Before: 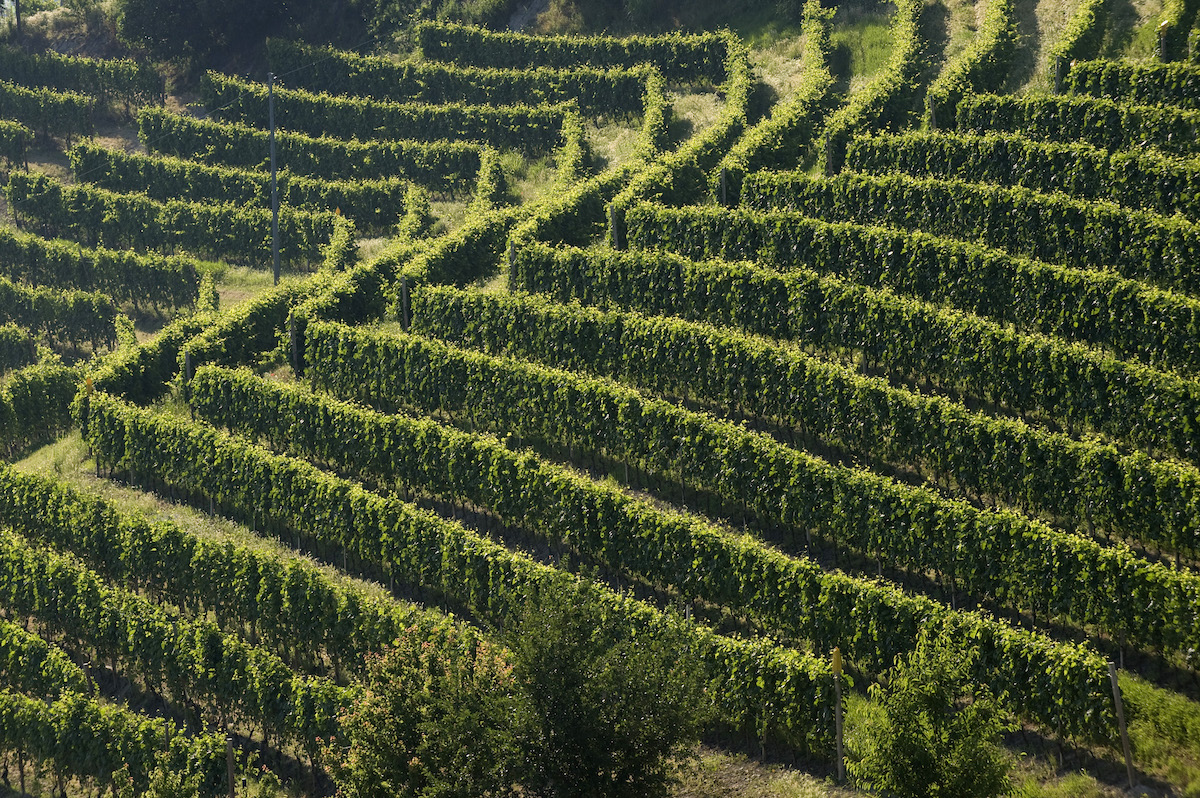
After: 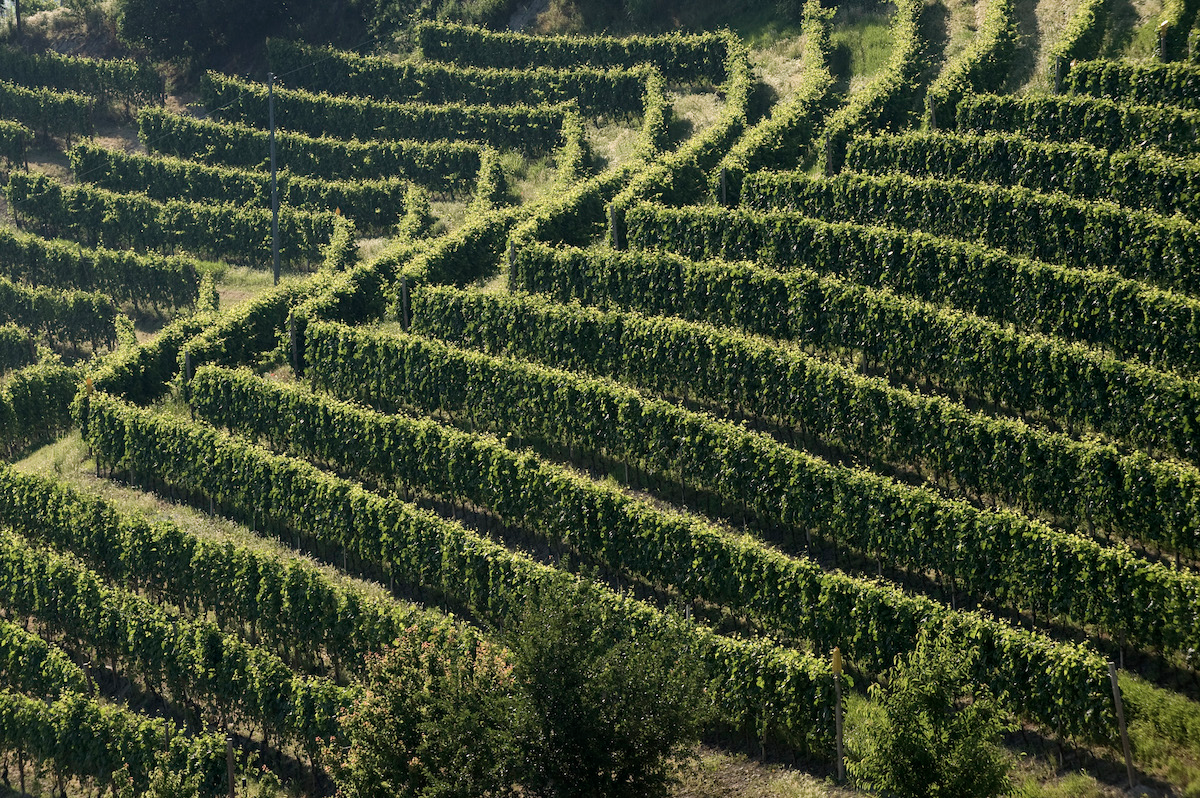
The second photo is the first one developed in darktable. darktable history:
bloom: size 3%, threshold 100%, strength 0%
contrast brightness saturation: contrast 0.06, brightness -0.01, saturation -0.23
